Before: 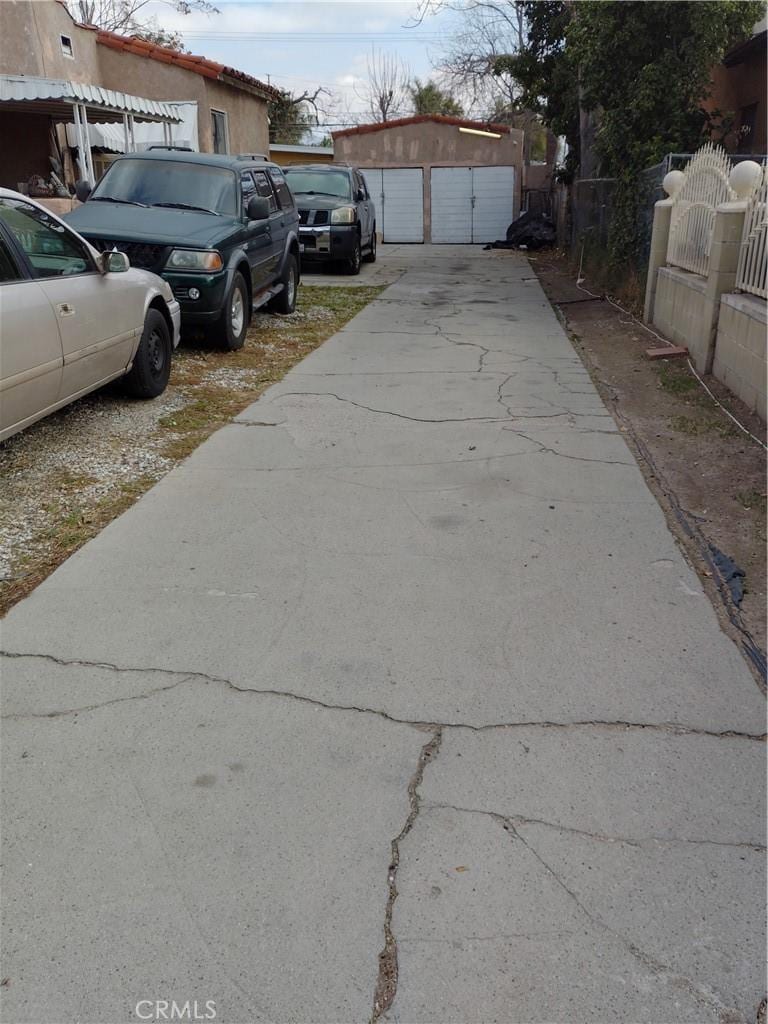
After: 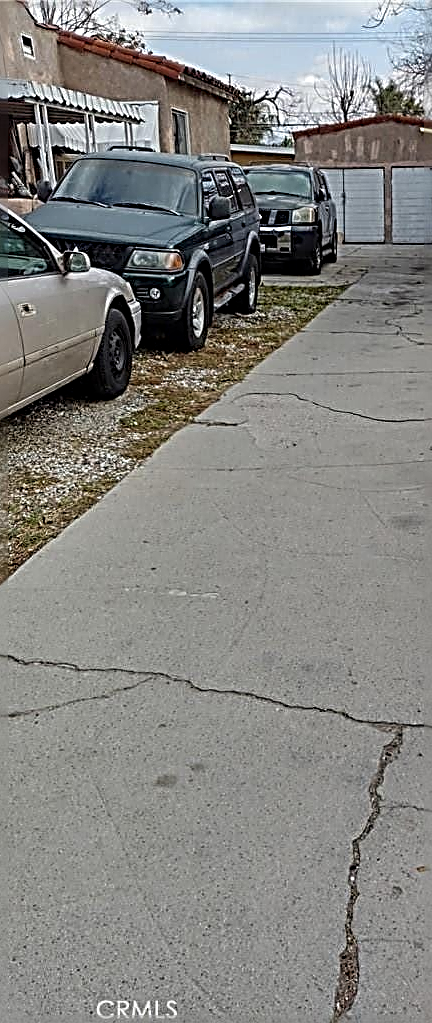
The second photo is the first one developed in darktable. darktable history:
crop: left 5.114%, right 38.589%
shadows and highlights: soften with gaussian
sharpen: radius 3.158, amount 1.731
local contrast: on, module defaults
